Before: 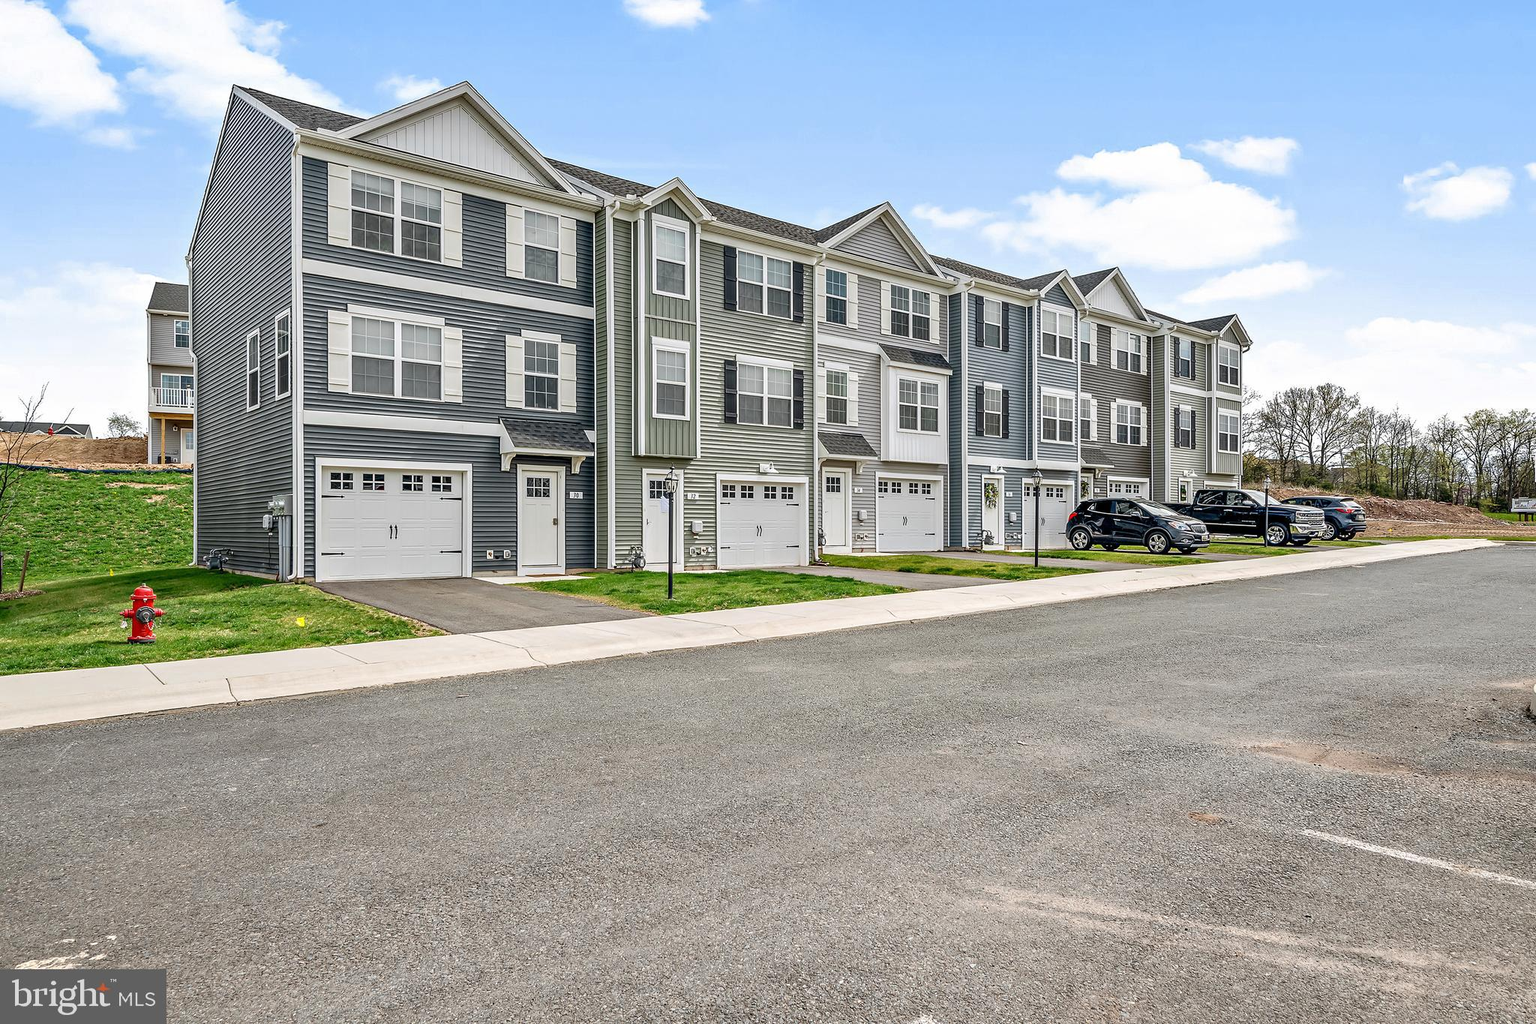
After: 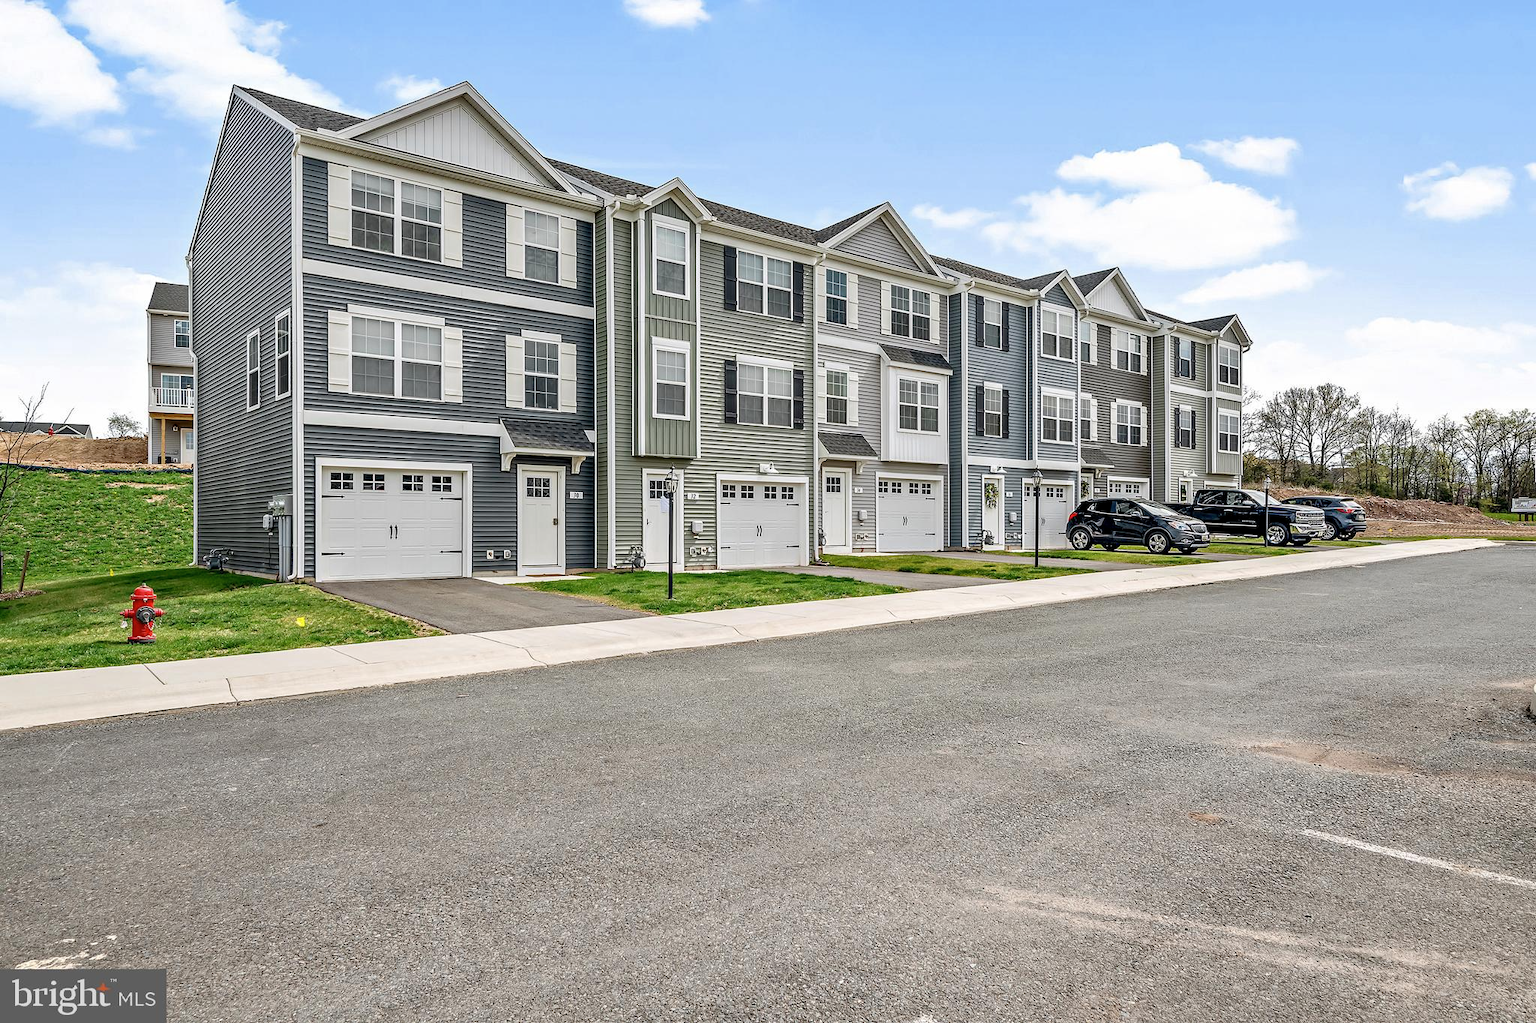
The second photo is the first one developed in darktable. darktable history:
contrast brightness saturation: saturation -0.05
color balance: mode lift, gamma, gain (sRGB), lift [0.97, 1, 1, 1], gamma [1.03, 1, 1, 1]
